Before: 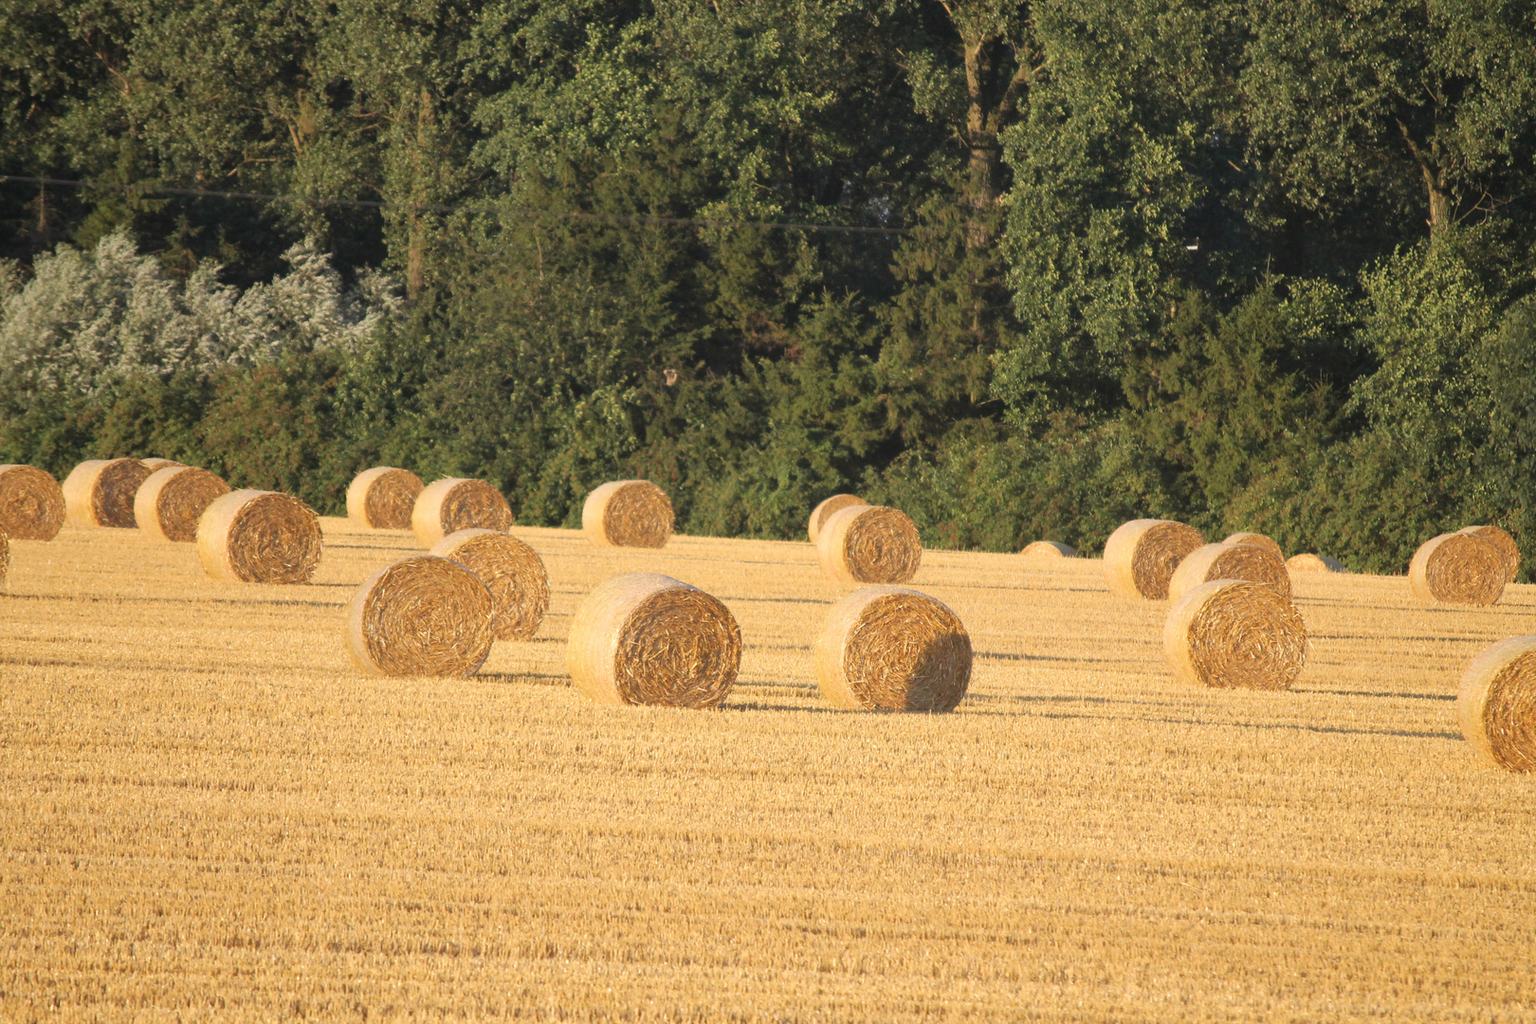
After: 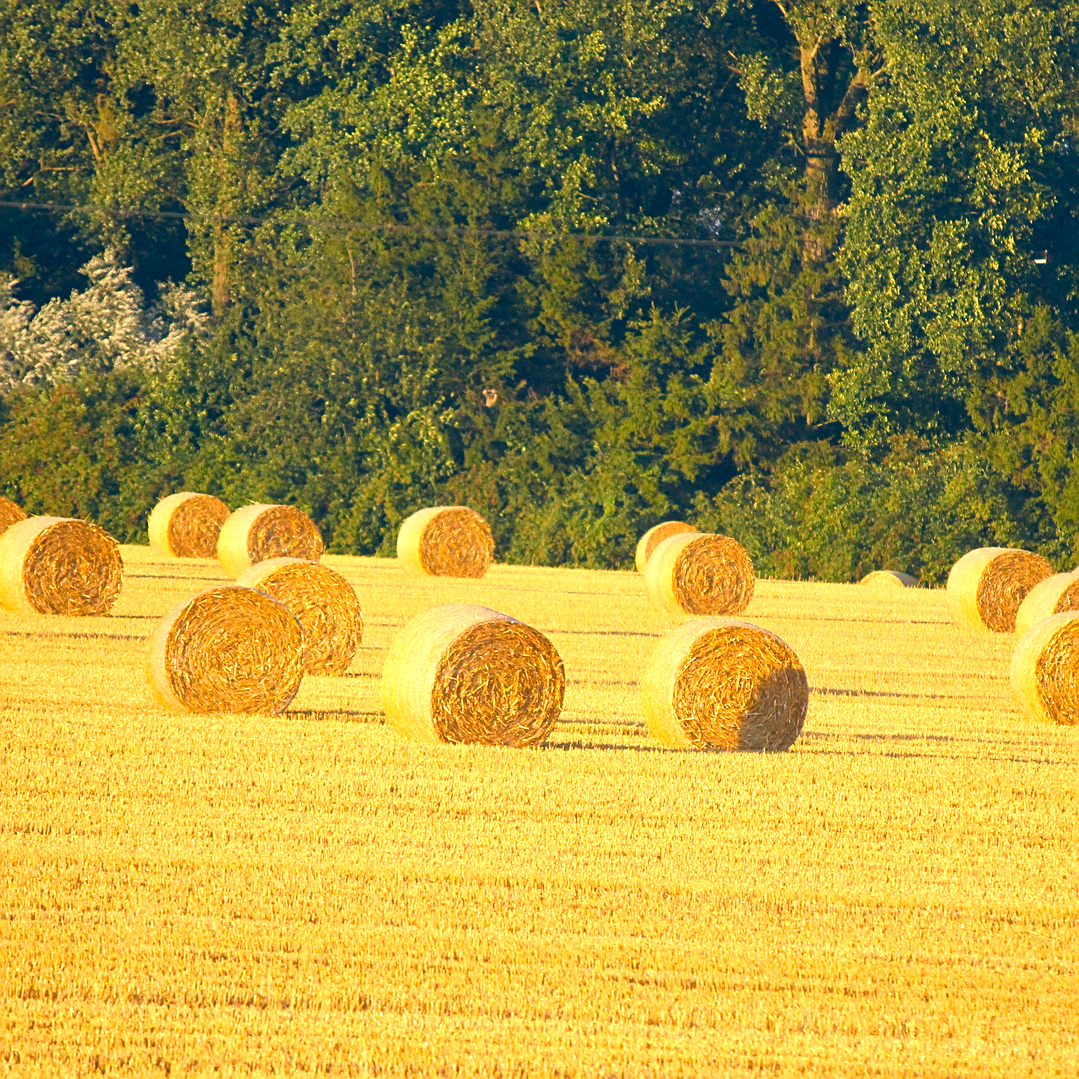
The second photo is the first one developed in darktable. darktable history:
sharpen: on, module defaults
color correction: highlights a* 10.26, highlights b* 14.64, shadows a* -9.91, shadows b* -14.89
exposure: black level correction 0.001, exposure 0.498 EV, compensate highlight preservation false
crop and rotate: left 13.444%, right 19.949%
tone equalizer: on, module defaults
color balance rgb: global offset › chroma 0.091%, global offset › hue 253.9°, perceptual saturation grading › global saturation 20%, perceptual saturation grading › highlights -25.247%, perceptual saturation grading › shadows 23.969%, perceptual brilliance grading › global brilliance 2.619%, global vibrance 40.285%
